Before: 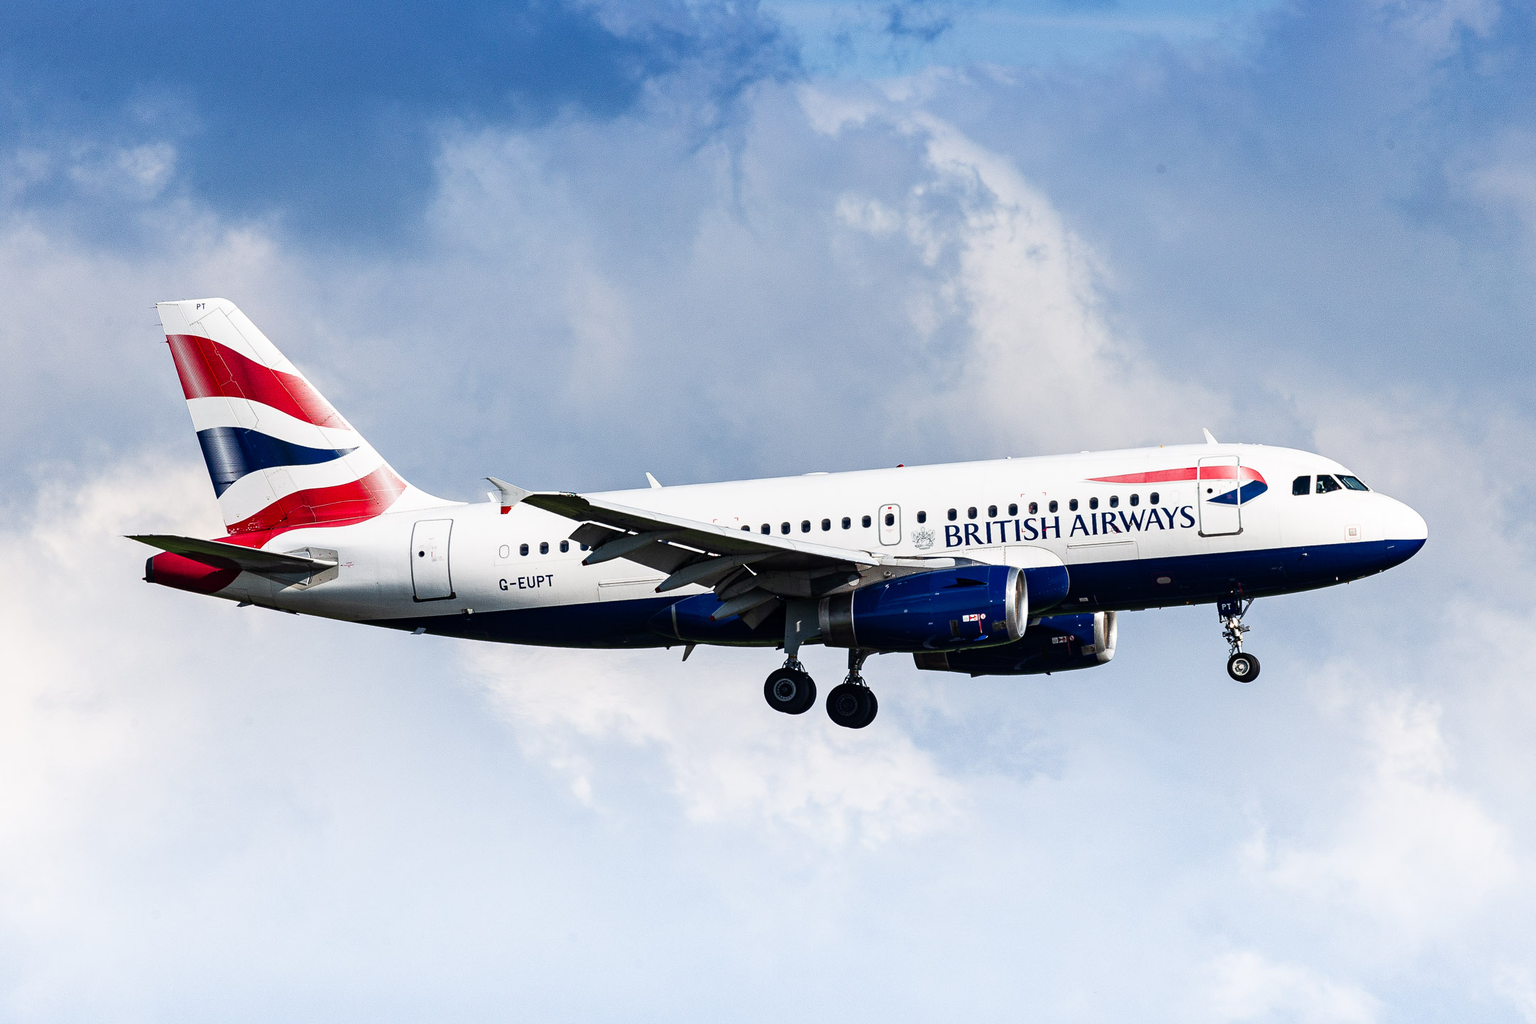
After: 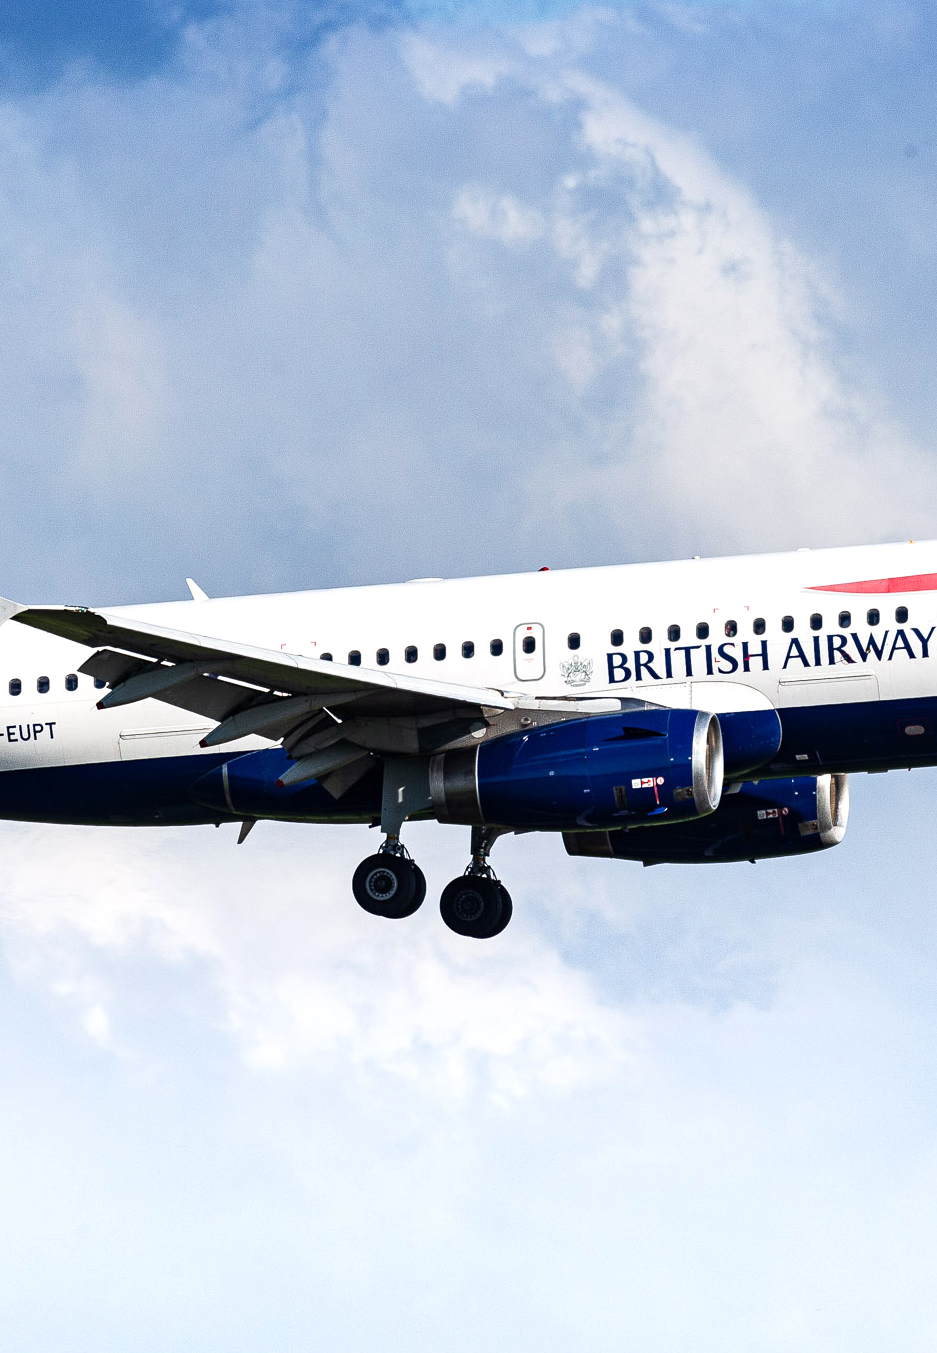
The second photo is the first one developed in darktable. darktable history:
crop: left 33.452%, top 6.025%, right 23.155%
exposure: exposure 0.2 EV, compensate highlight preservation false
tone equalizer: on, module defaults
